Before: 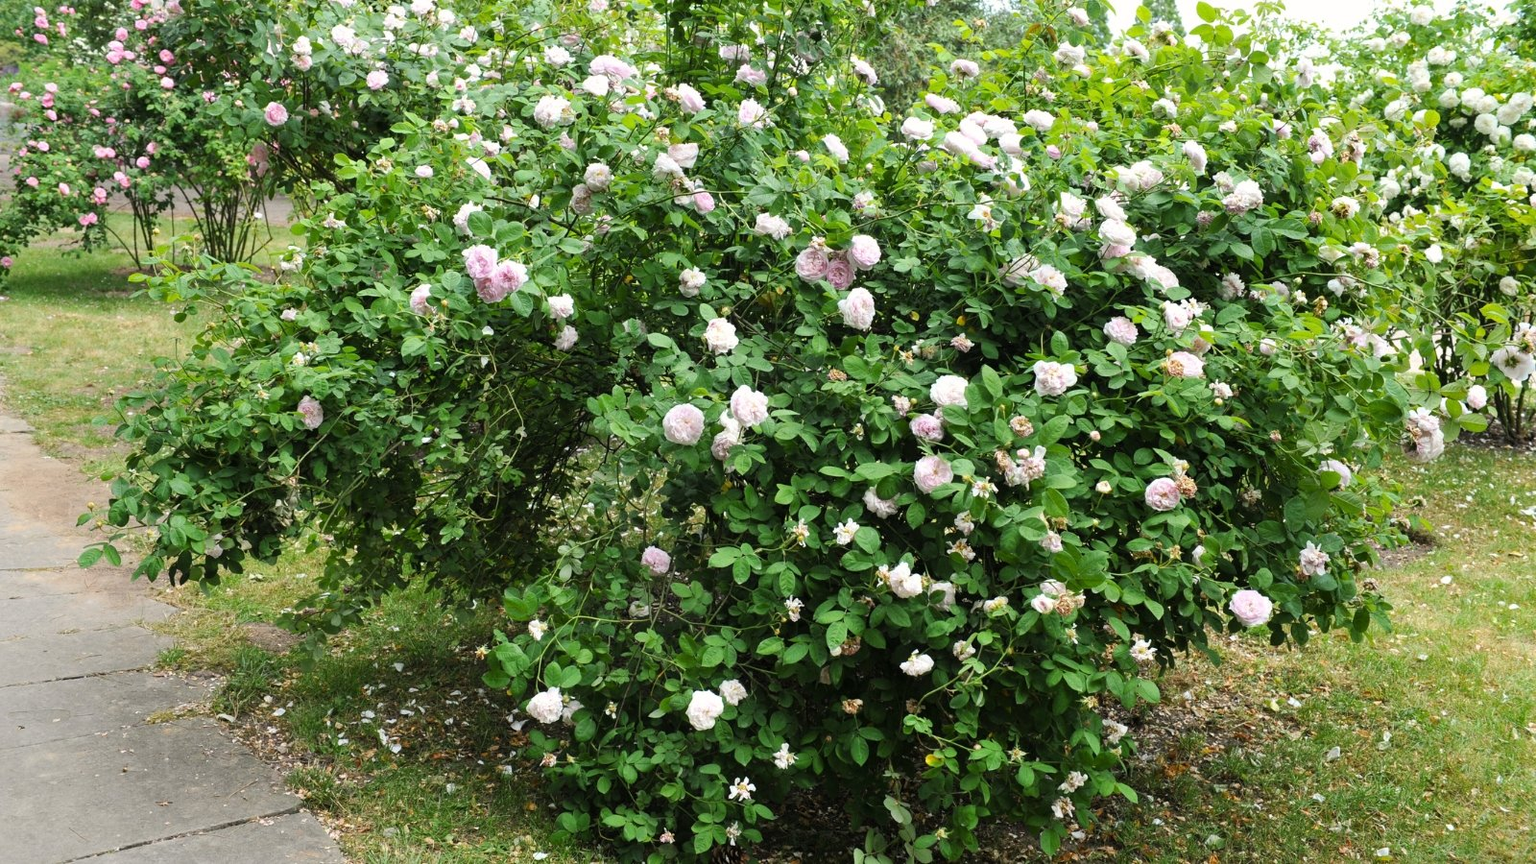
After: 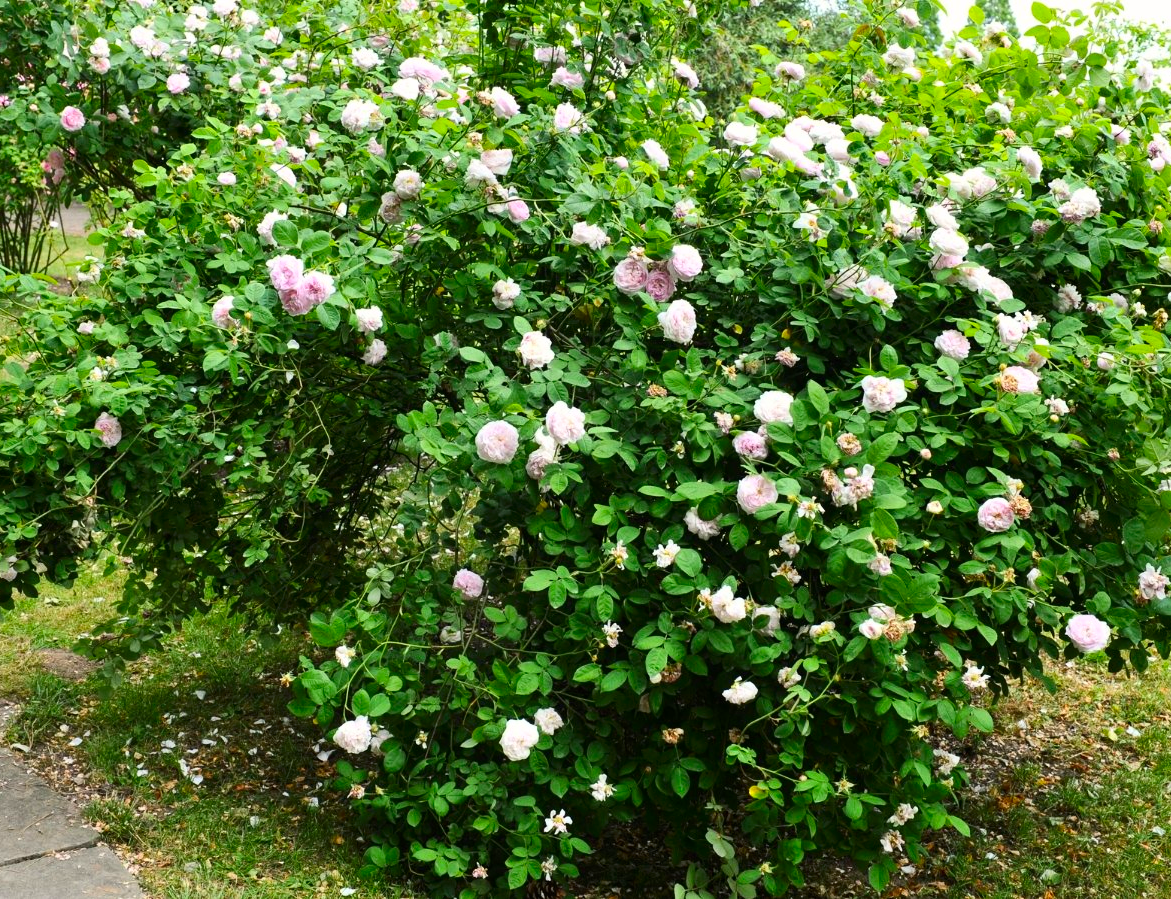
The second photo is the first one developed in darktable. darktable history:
crop: left 13.443%, right 13.31%
contrast brightness saturation: contrast 0.16, saturation 0.32
